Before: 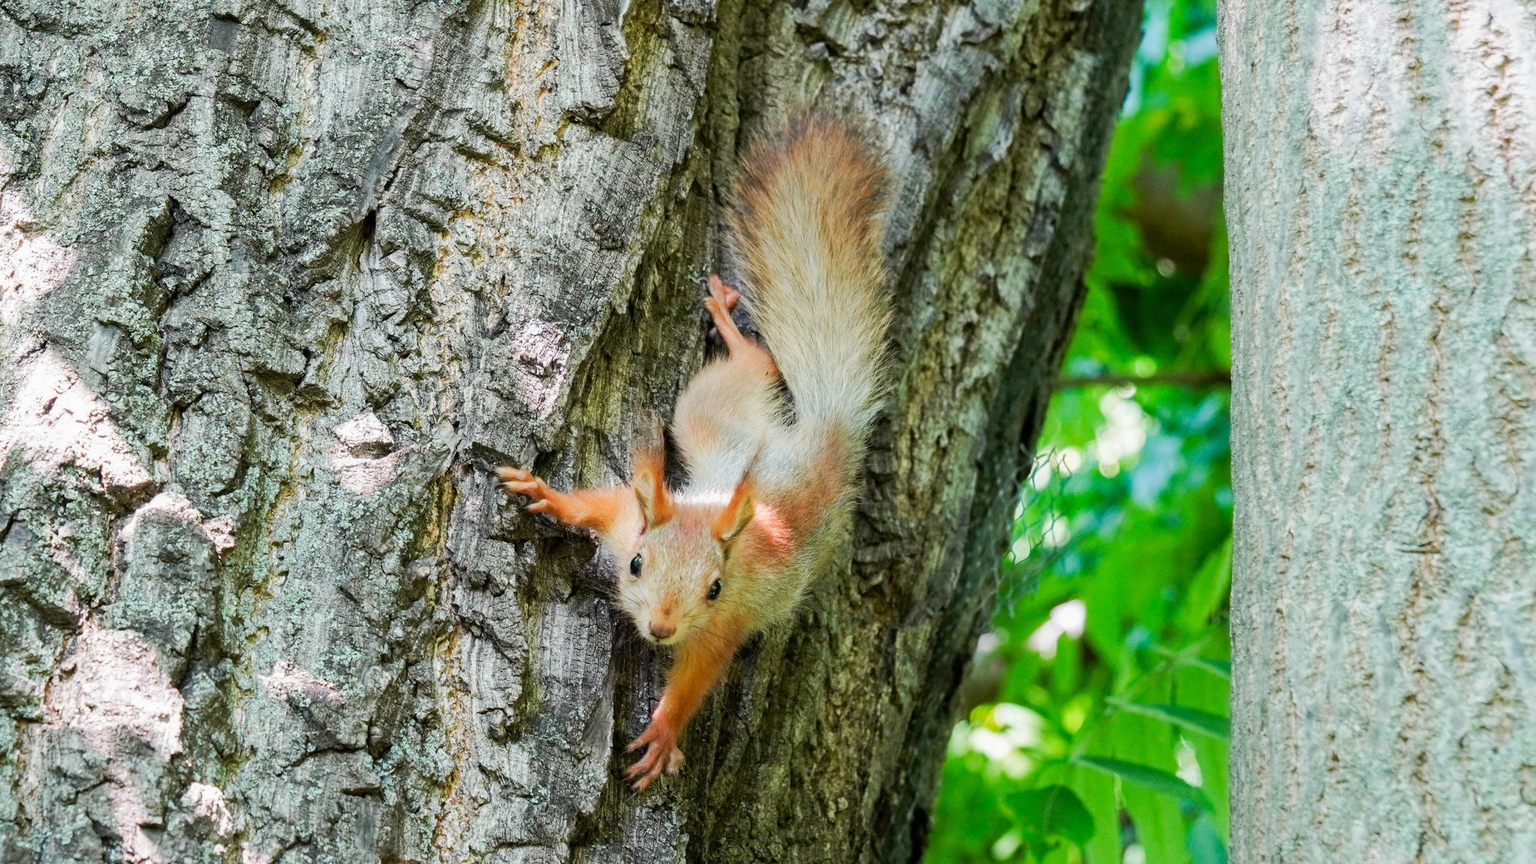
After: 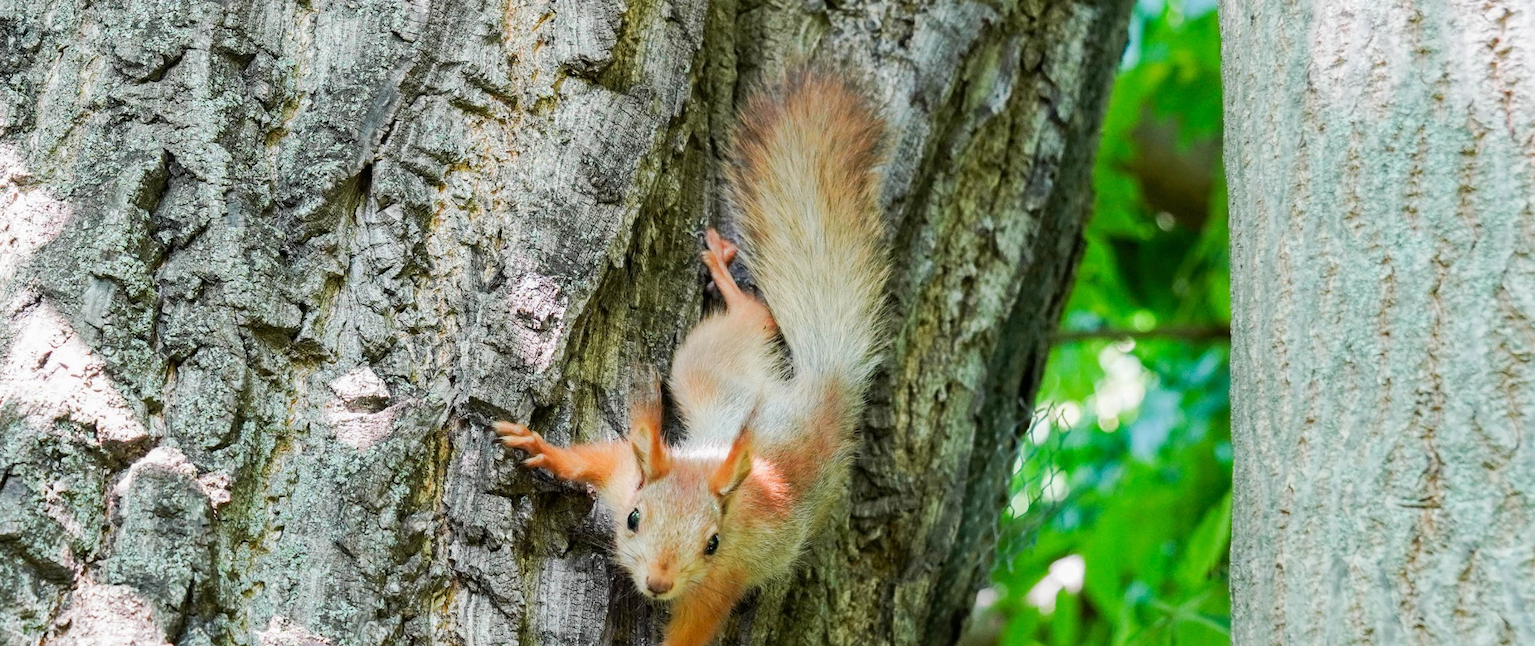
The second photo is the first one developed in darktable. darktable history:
crop: left 0.38%, top 5.555%, bottom 19.917%
